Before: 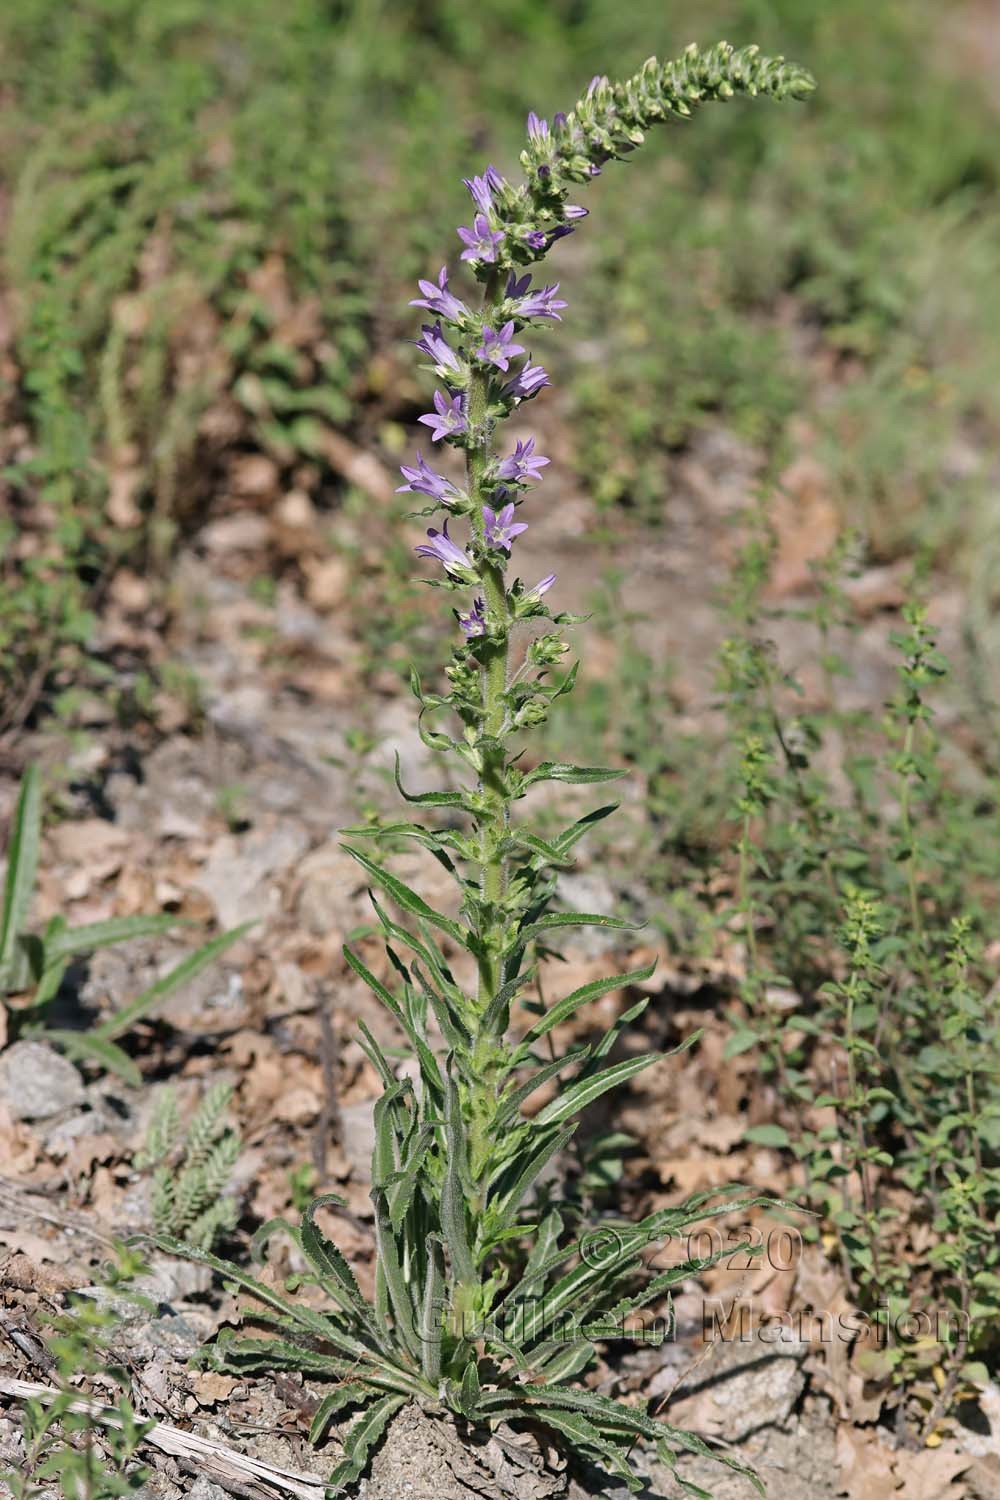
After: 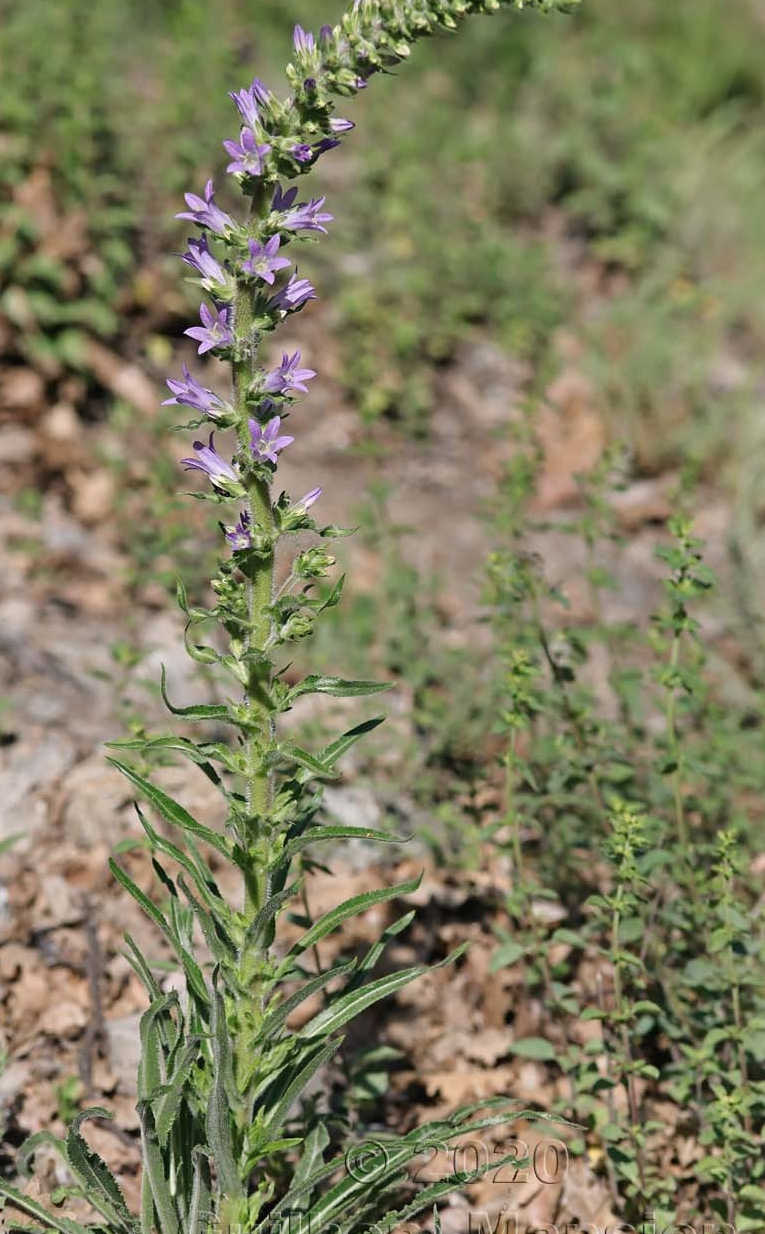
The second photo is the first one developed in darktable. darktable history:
crop: left 23.439%, top 5.866%, bottom 11.862%
